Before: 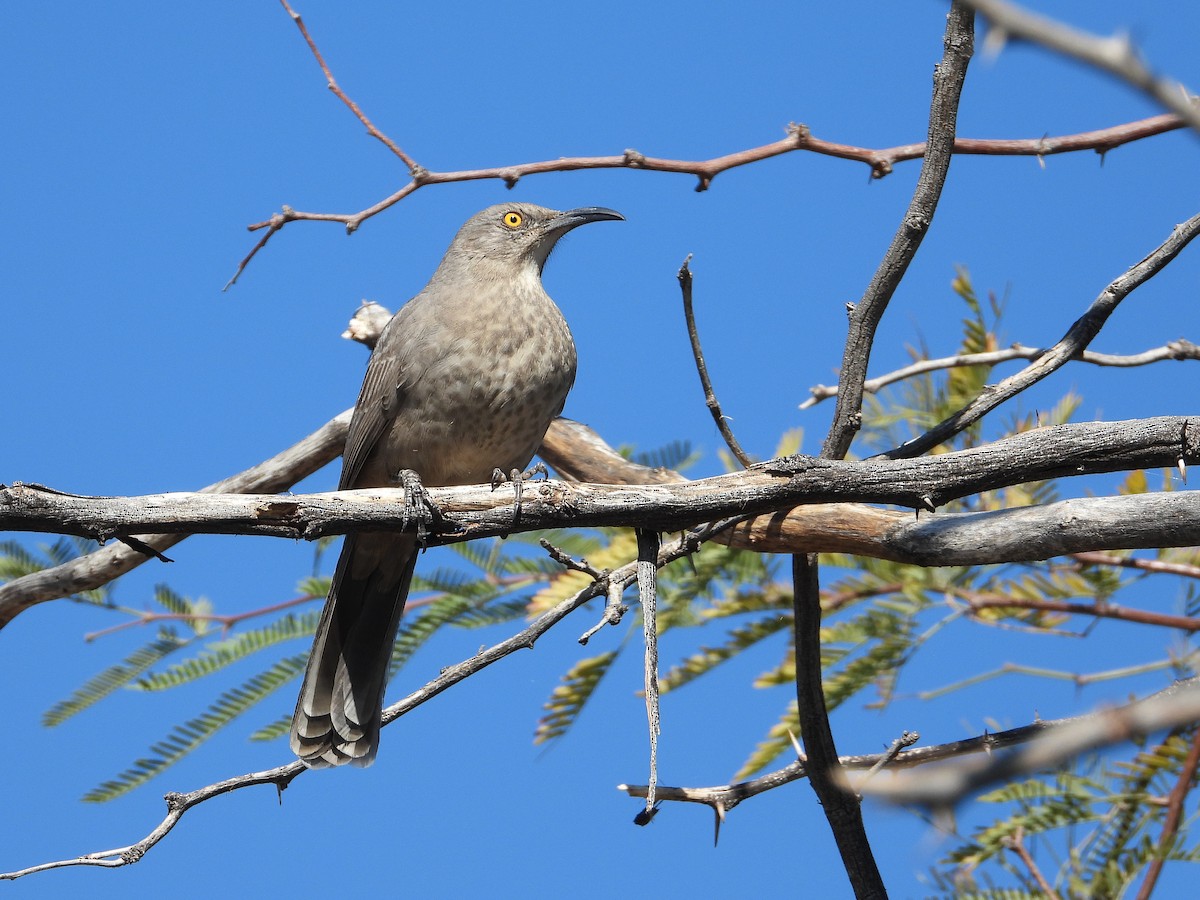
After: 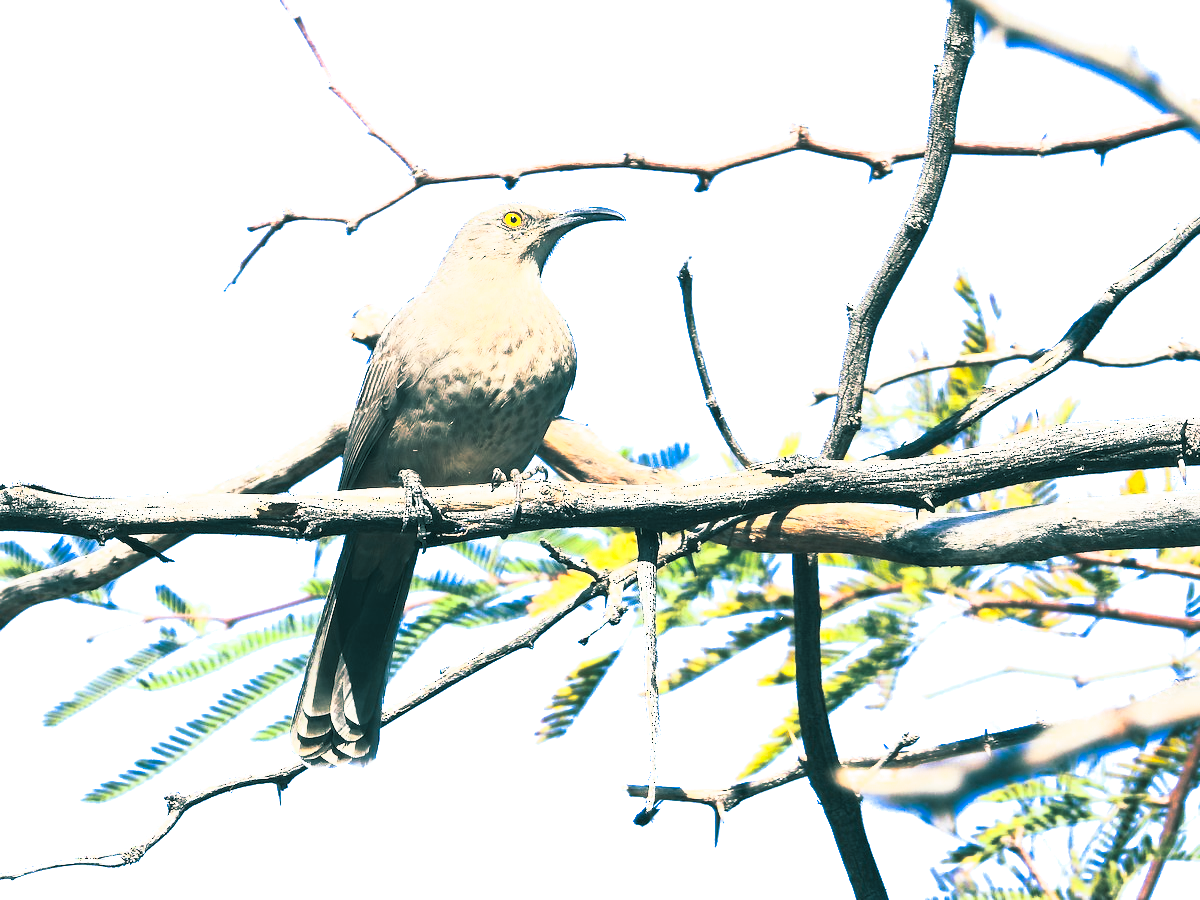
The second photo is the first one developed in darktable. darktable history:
split-toning: shadows › hue 186.43°, highlights › hue 49.29°, compress 30.29%
contrast brightness saturation: contrast 1, brightness 1, saturation 1
